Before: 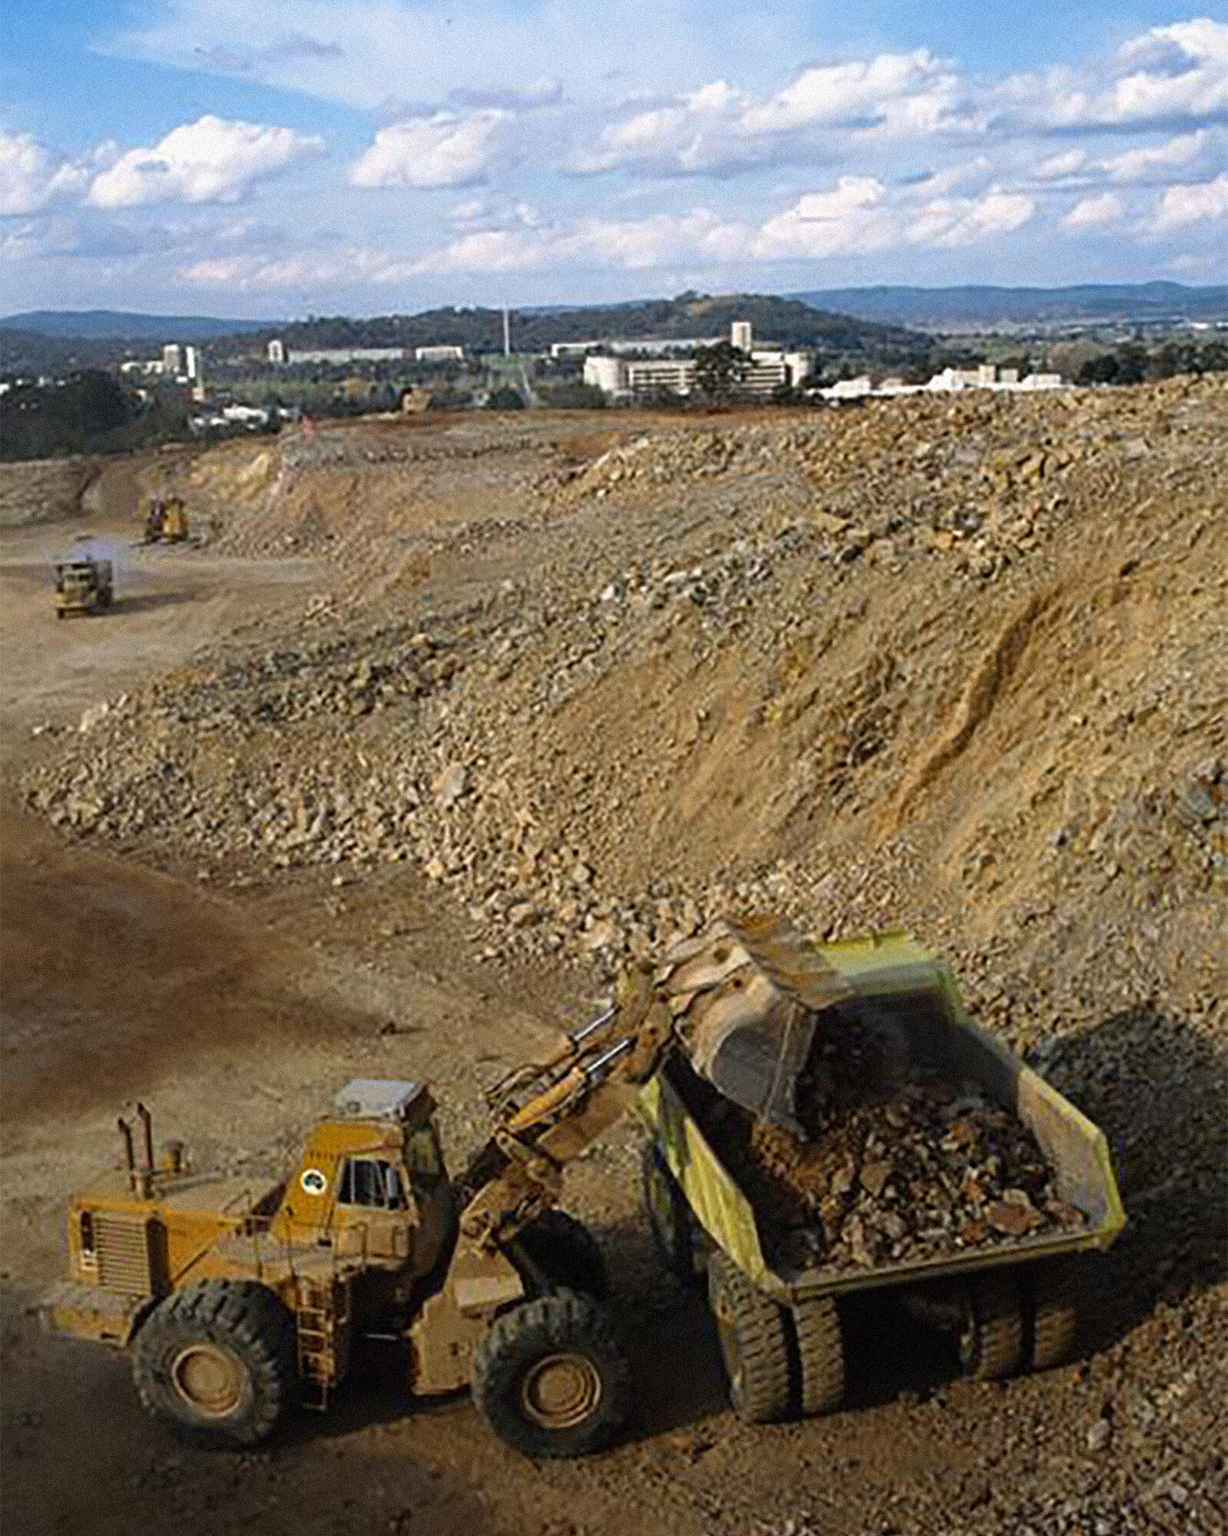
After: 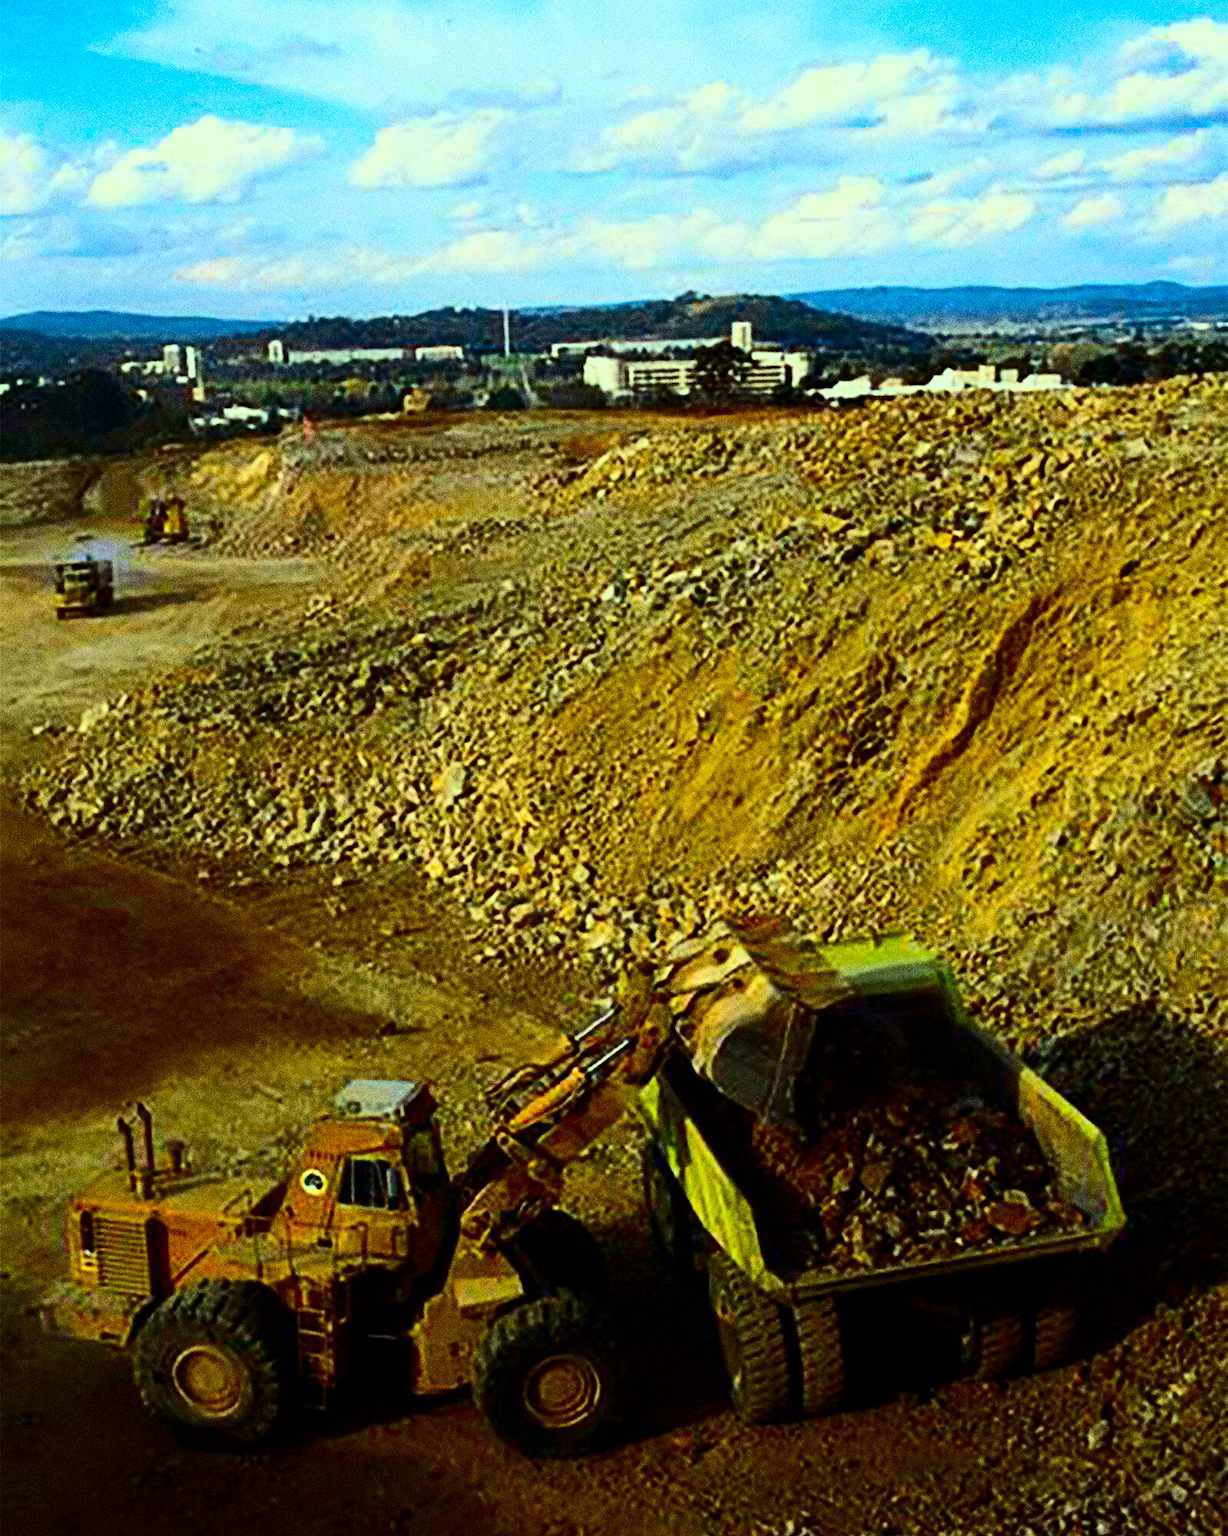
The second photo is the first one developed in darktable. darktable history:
contrast brightness saturation: contrast 0.32, brightness -0.08, saturation 0.17
color correction: highlights a* -10.77, highlights b* 9.8, saturation 1.72
filmic rgb: black relative exposure -12.8 EV, white relative exposure 2.8 EV, threshold 3 EV, target black luminance 0%, hardness 8.54, latitude 70.41%, contrast 1.133, shadows ↔ highlights balance -0.395%, color science v4 (2020), enable highlight reconstruction true
